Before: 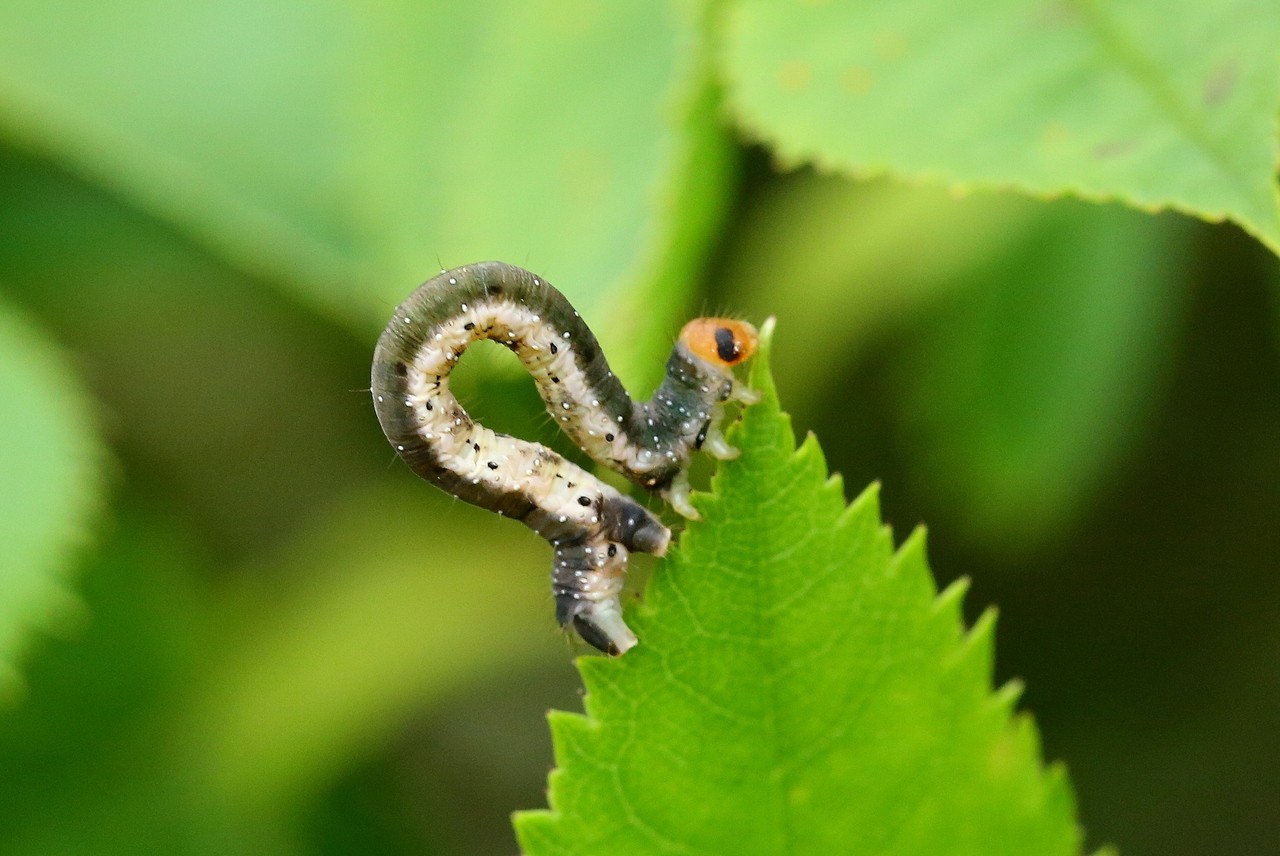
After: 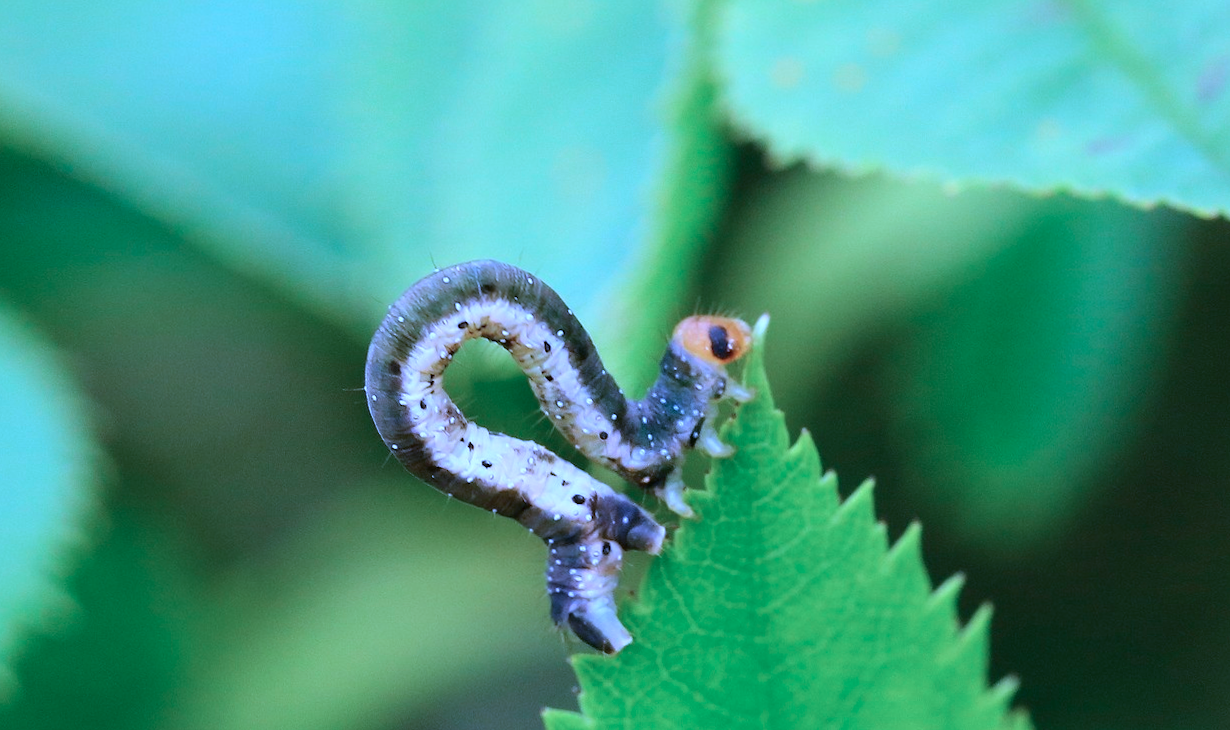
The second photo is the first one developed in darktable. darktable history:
tone equalizer: -7 EV 0.13 EV, smoothing diameter 25%, edges refinement/feathering 10, preserve details guided filter
crop and rotate: angle 0.2°, left 0.275%, right 3.127%, bottom 14.18%
color calibration: output R [1.063, -0.012, -0.003, 0], output B [-0.079, 0.047, 1, 0], illuminant custom, x 0.46, y 0.43, temperature 2642.66 K
